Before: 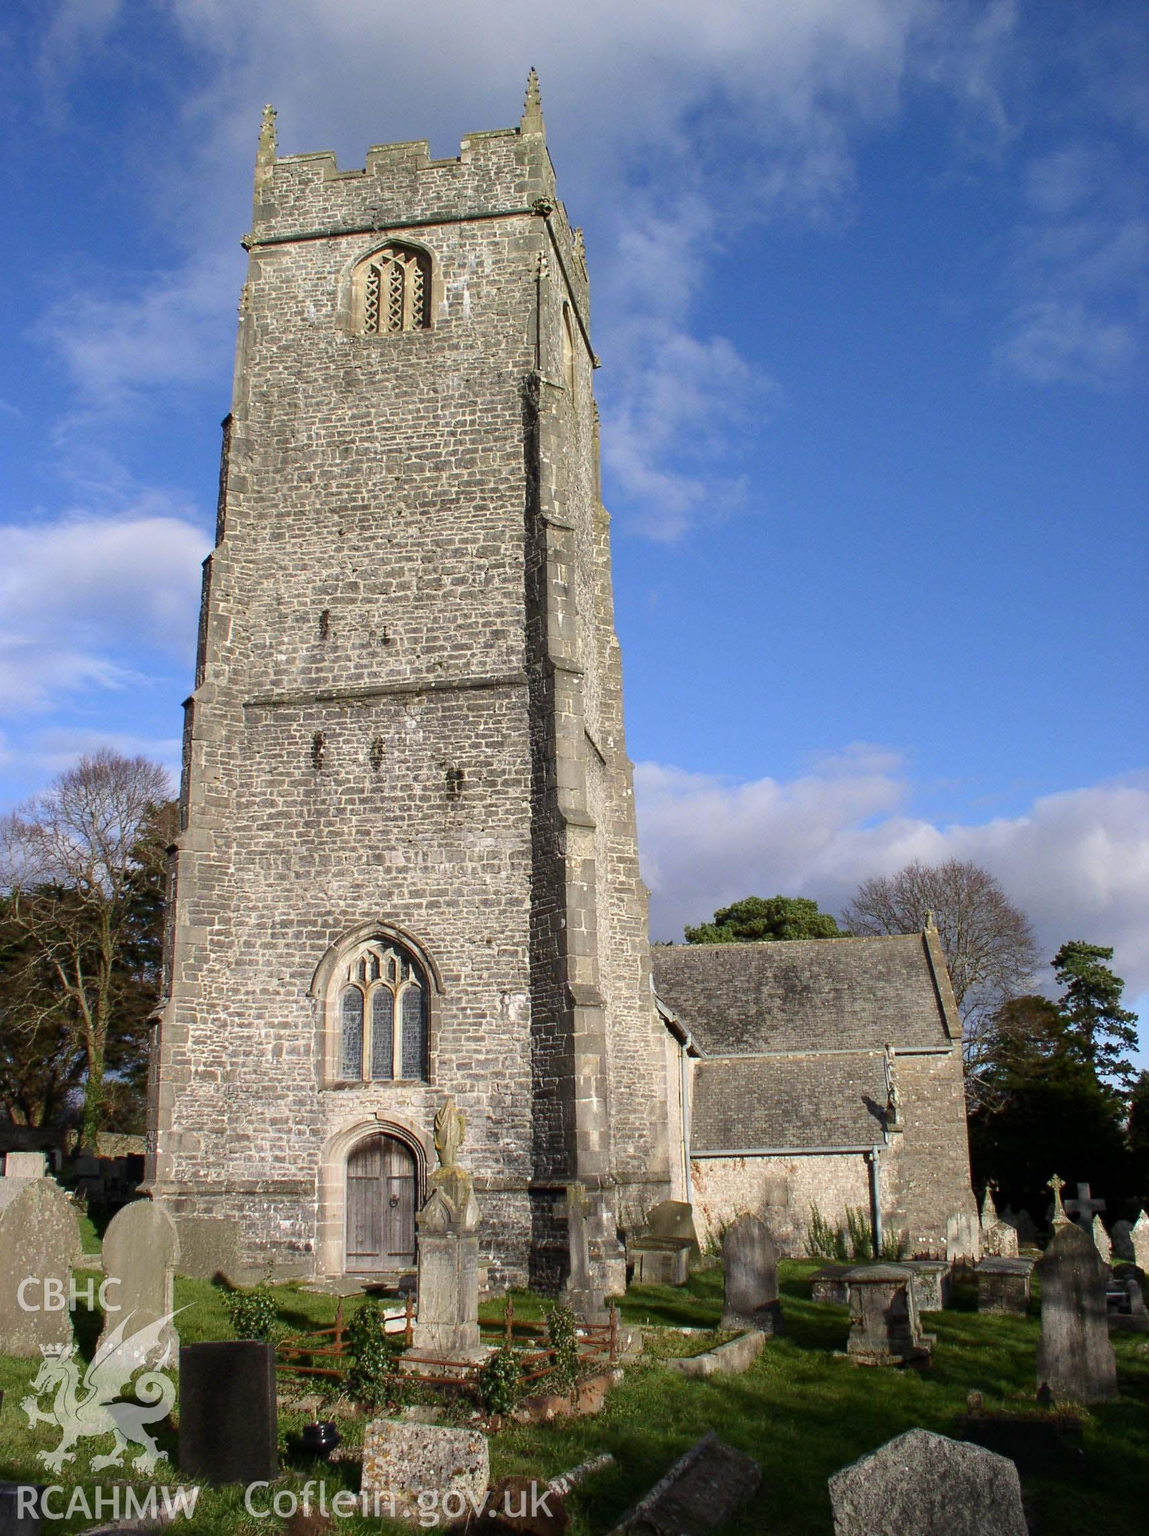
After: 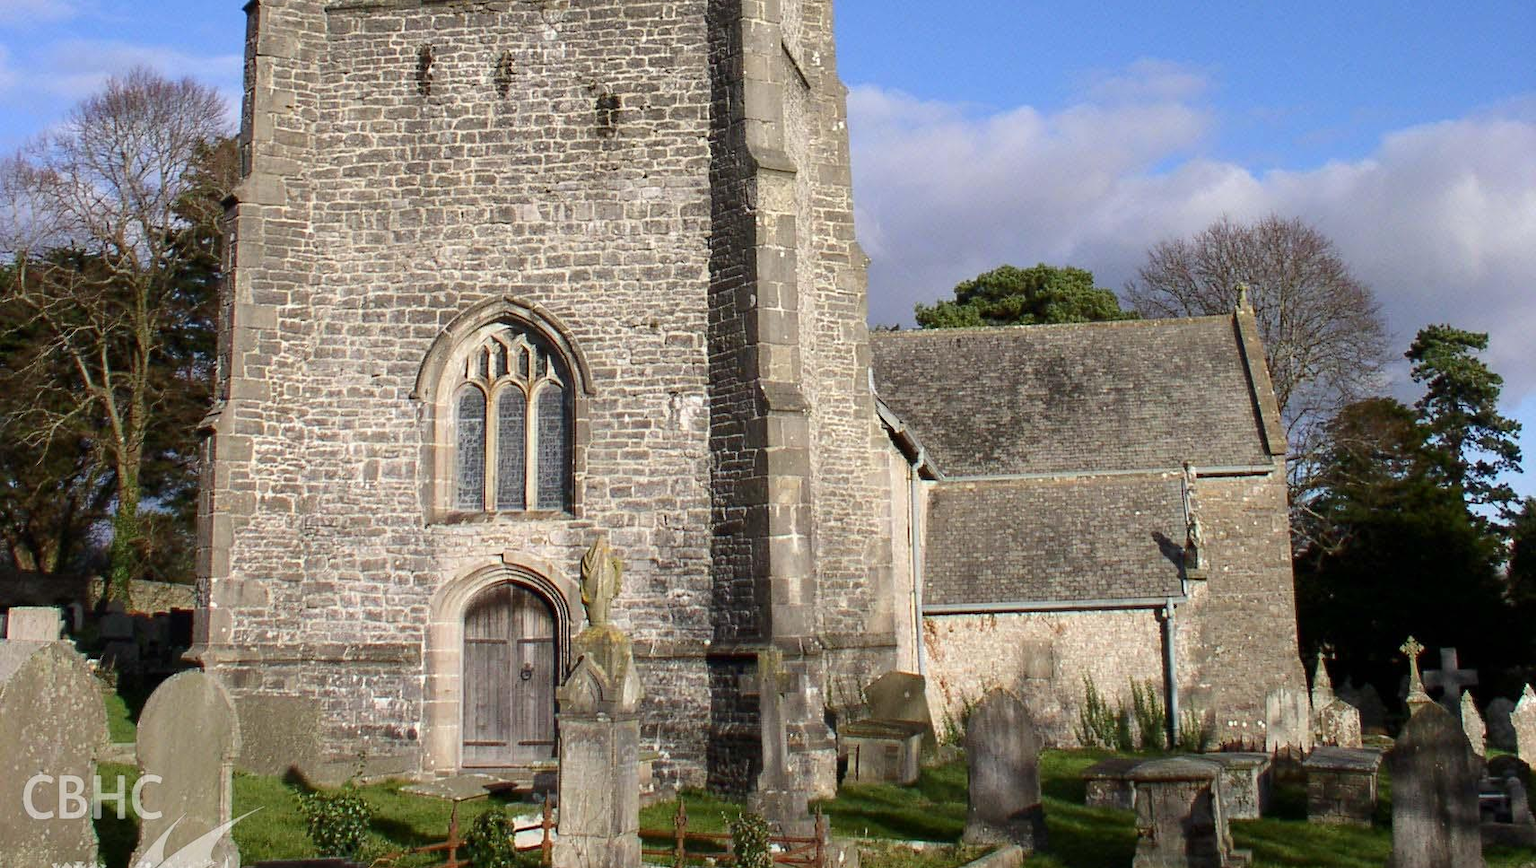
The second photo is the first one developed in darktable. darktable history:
crop: top 45.478%, bottom 12.209%
